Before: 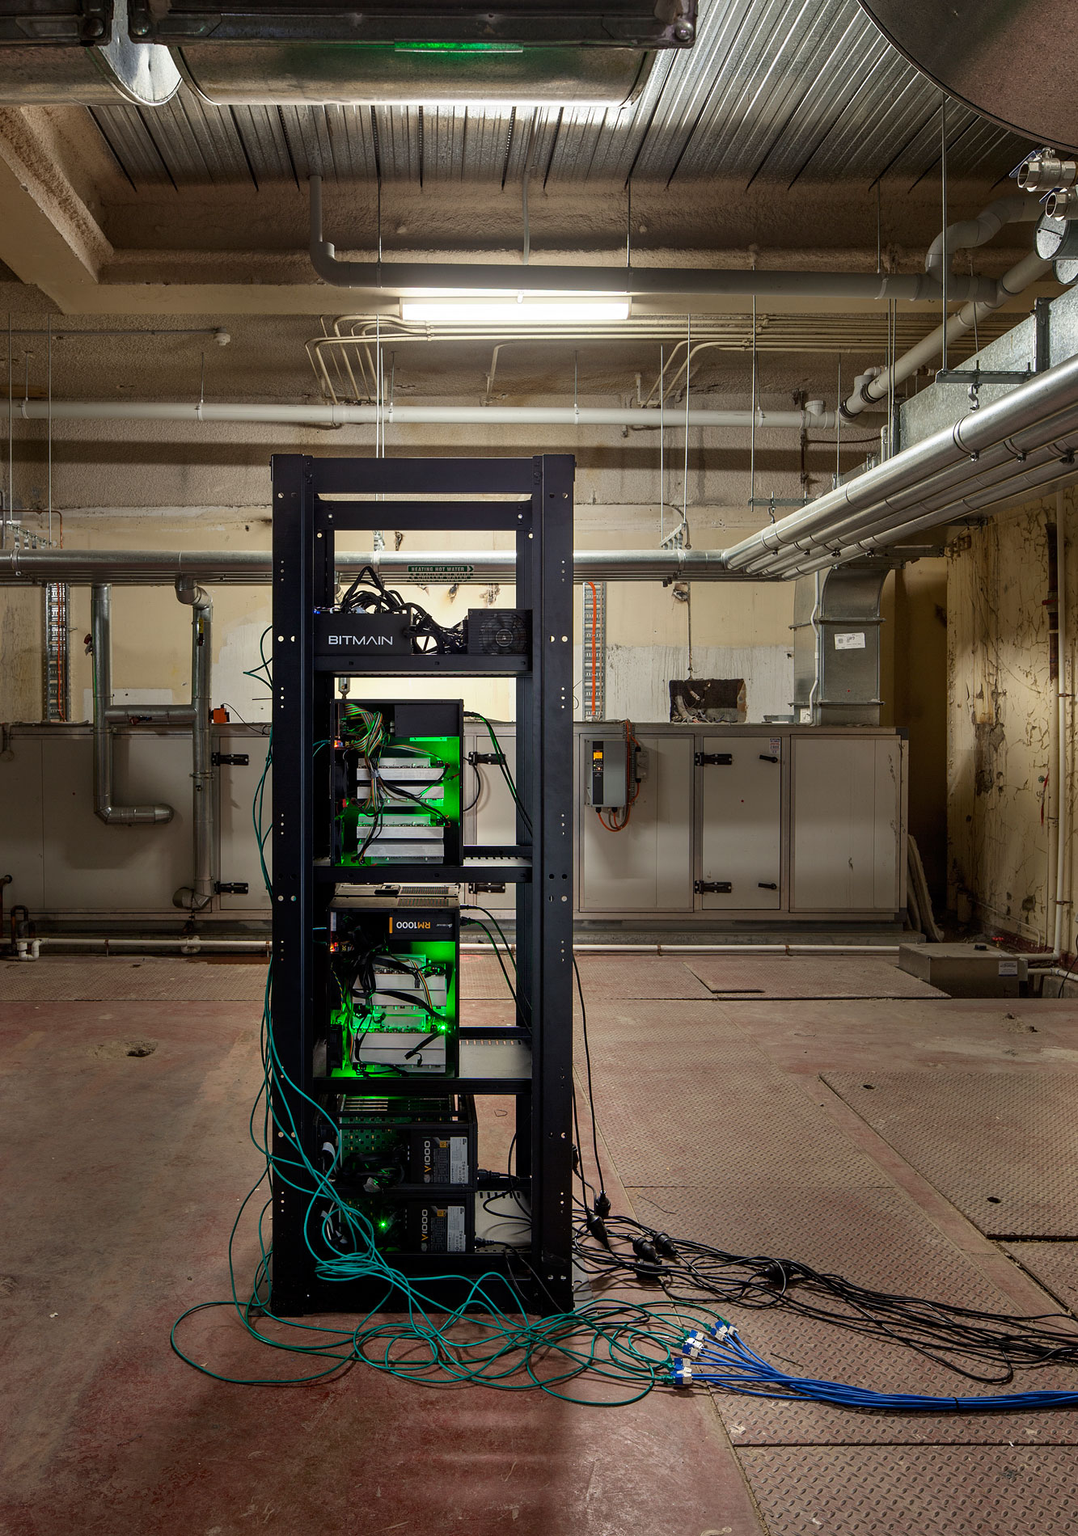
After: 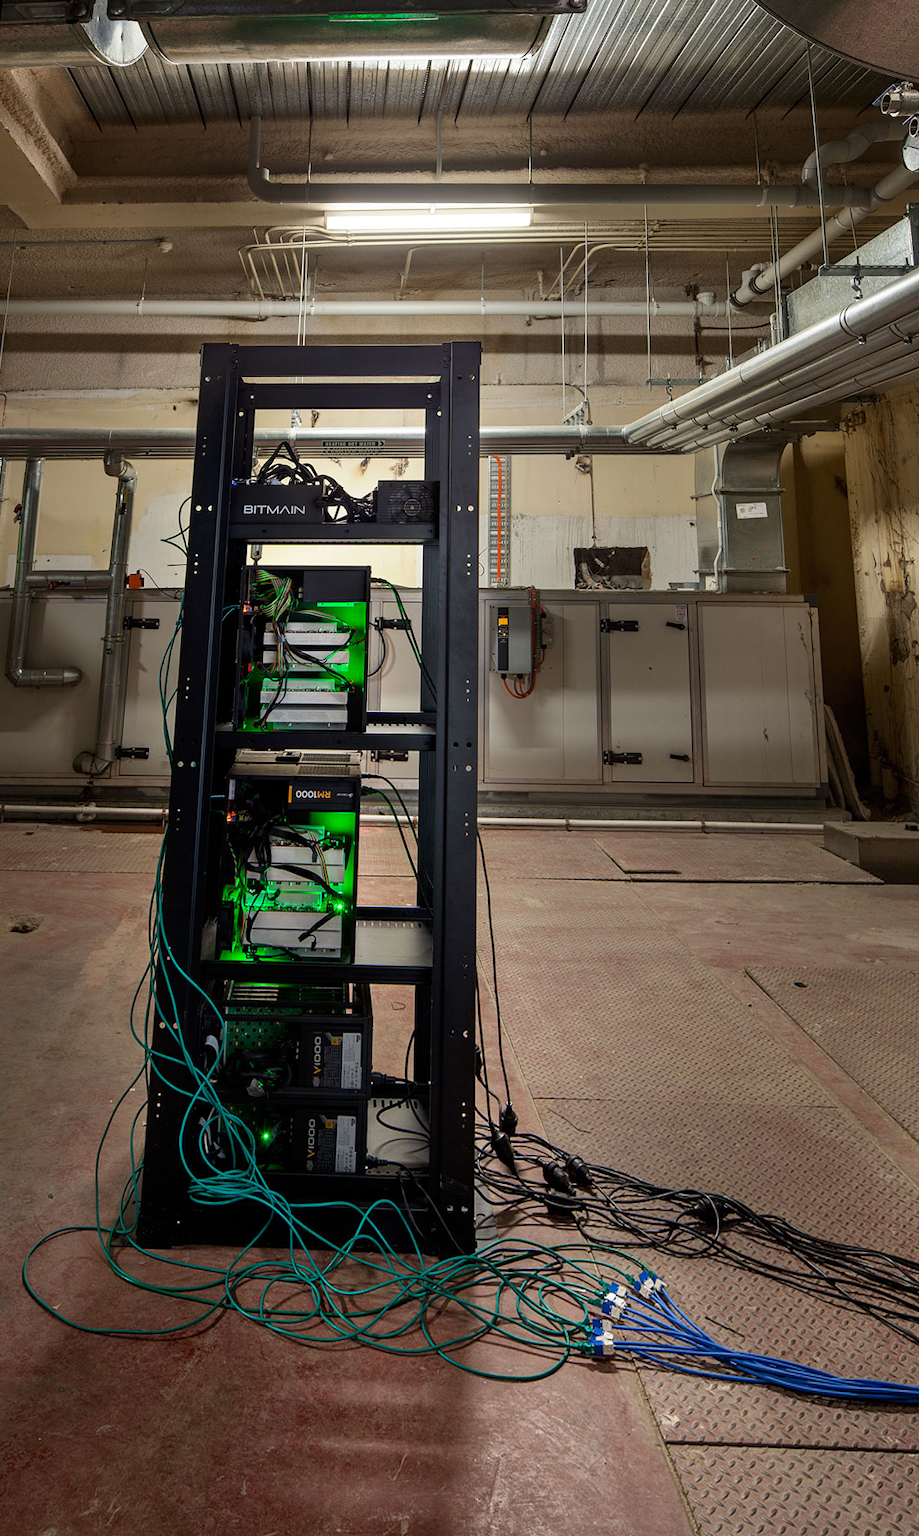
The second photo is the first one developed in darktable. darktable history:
rotate and perspective: rotation 0.72°, lens shift (vertical) -0.352, lens shift (horizontal) -0.051, crop left 0.152, crop right 0.859, crop top 0.019, crop bottom 0.964
tone equalizer: -8 EV -1.84 EV, -7 EV -1.16 EV, -6 EV -1.62 EV, smoothing diameter 25%, edges refinement/feathering 10, preserve details guided filter
